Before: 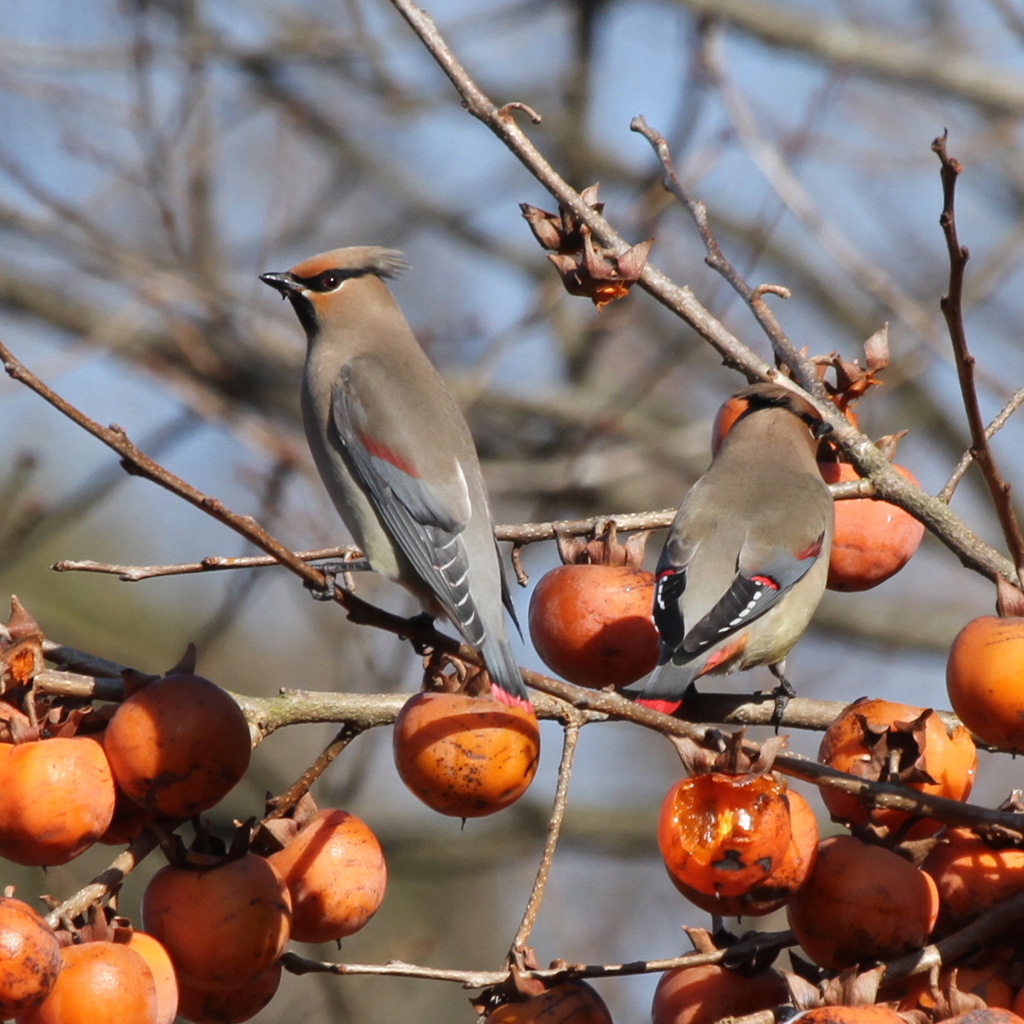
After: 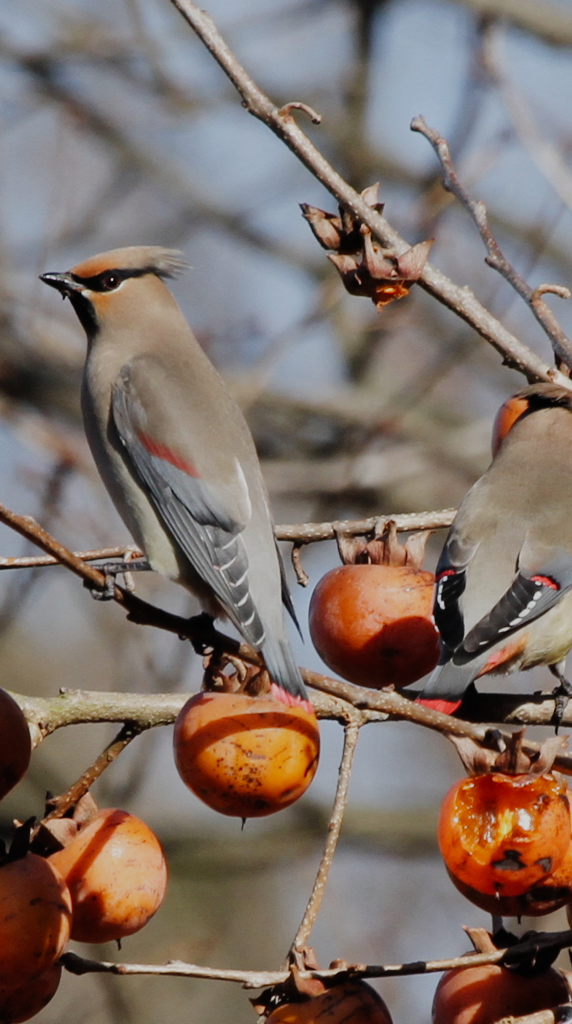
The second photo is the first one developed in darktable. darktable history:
crop: left 21.53%, right 22.555%
exposure: black level correction -0.003, exposure 0.043 EV, compensate highlight preservation false
filmic rgb: black relative exposure -7.09 EV, white relative exposure 5.34 EV, hardness 3.02, add noise in highlights 0, preserve chrominance no, color science v3 (2019), use custom middle-gray values true, contrast in highlights soft
